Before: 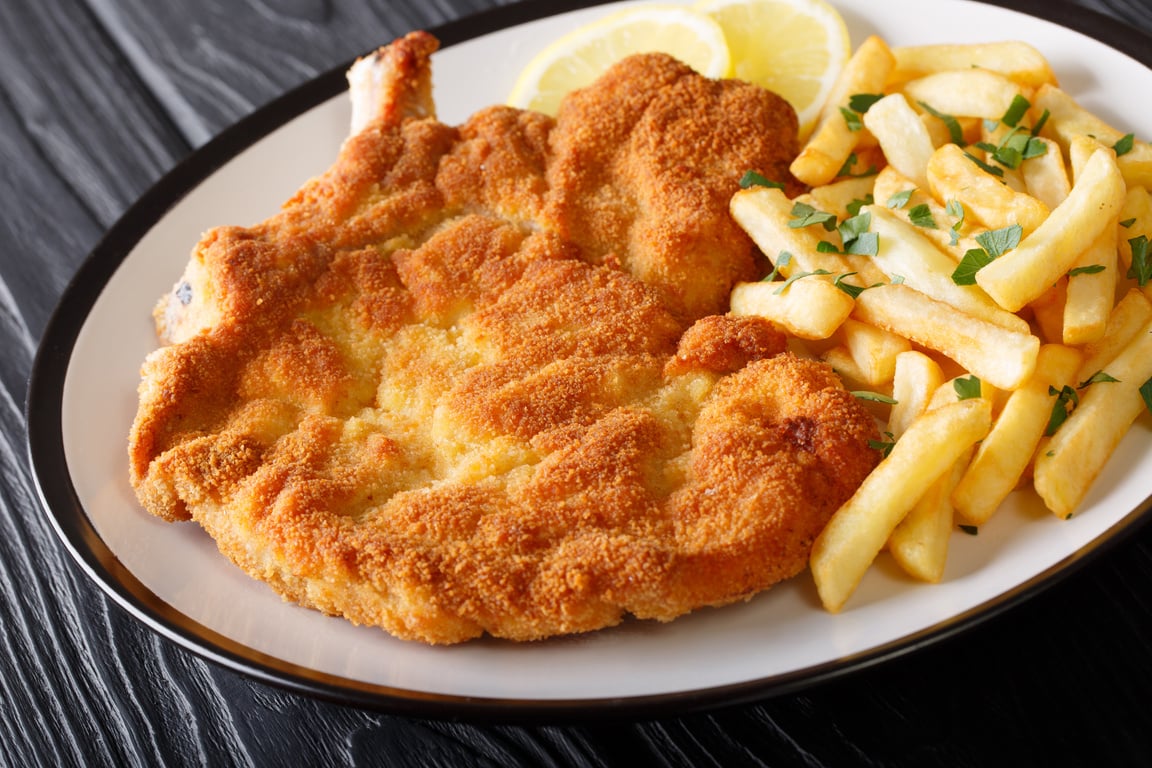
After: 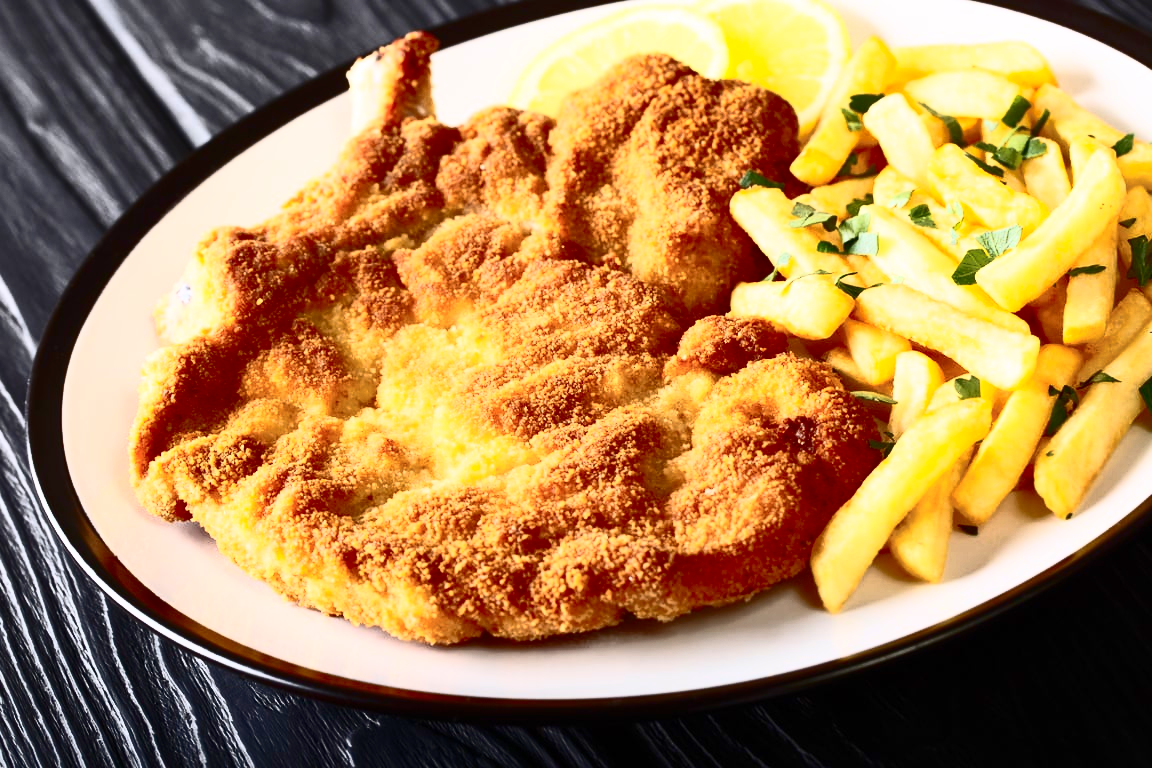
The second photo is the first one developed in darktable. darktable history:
shadows and highlights: on, module defaults
contrast brightness saturation: contrast 0.93, brightness 0.2
